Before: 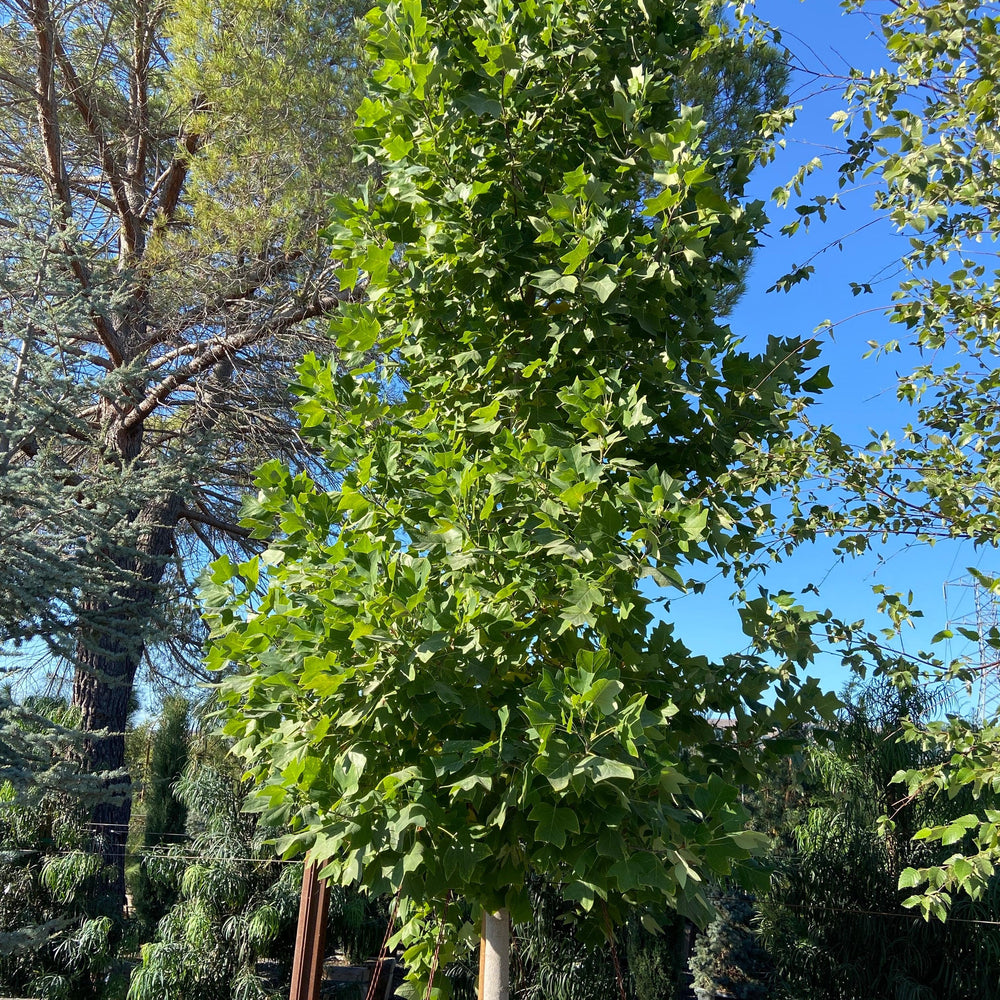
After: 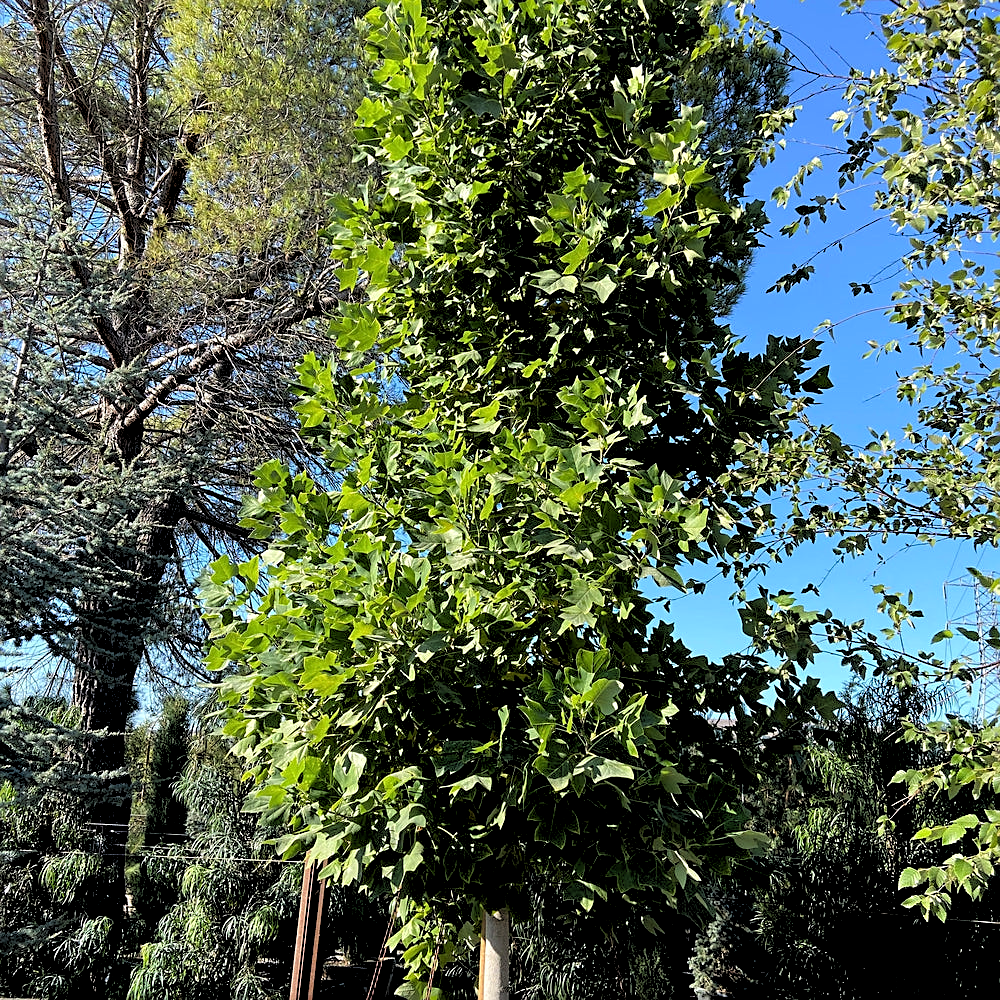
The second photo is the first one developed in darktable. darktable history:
sharpen: on, module defaults
rgb levels: levels [[0.029, 0.461, 0.922], [0, 0.5, 1], [0, 0.5, 1]]
